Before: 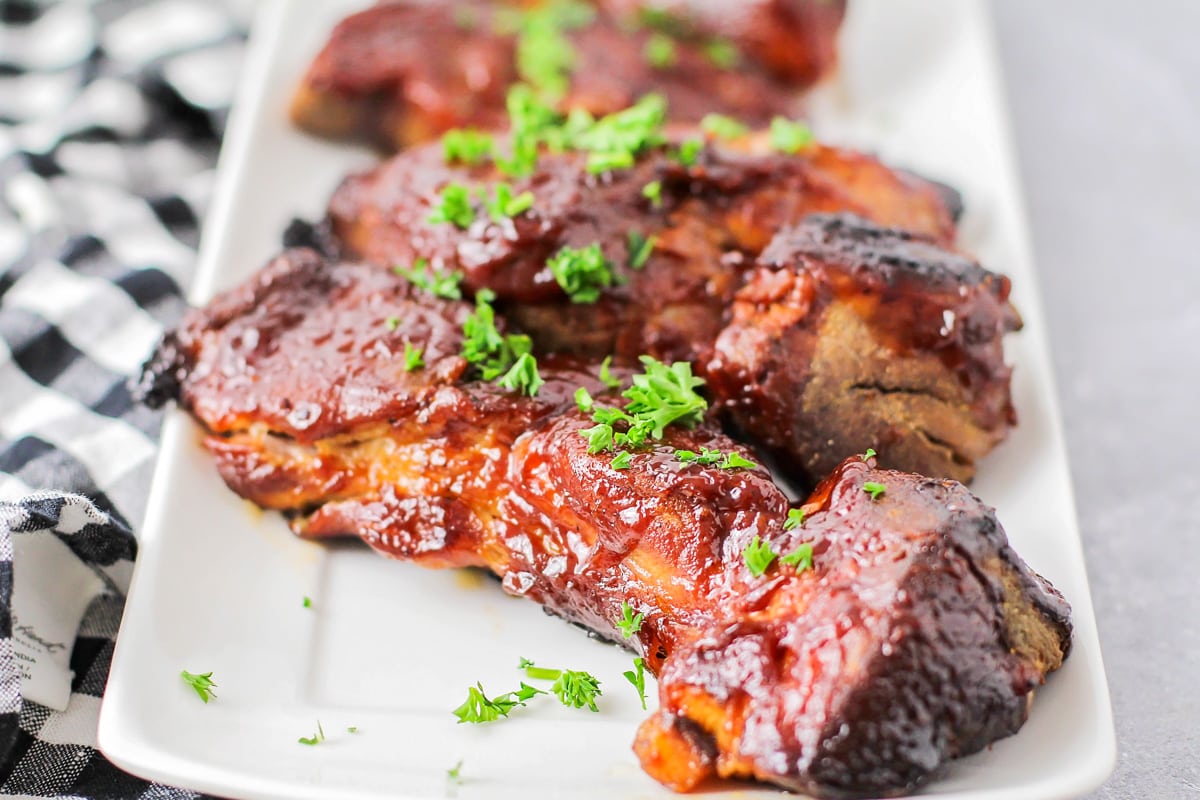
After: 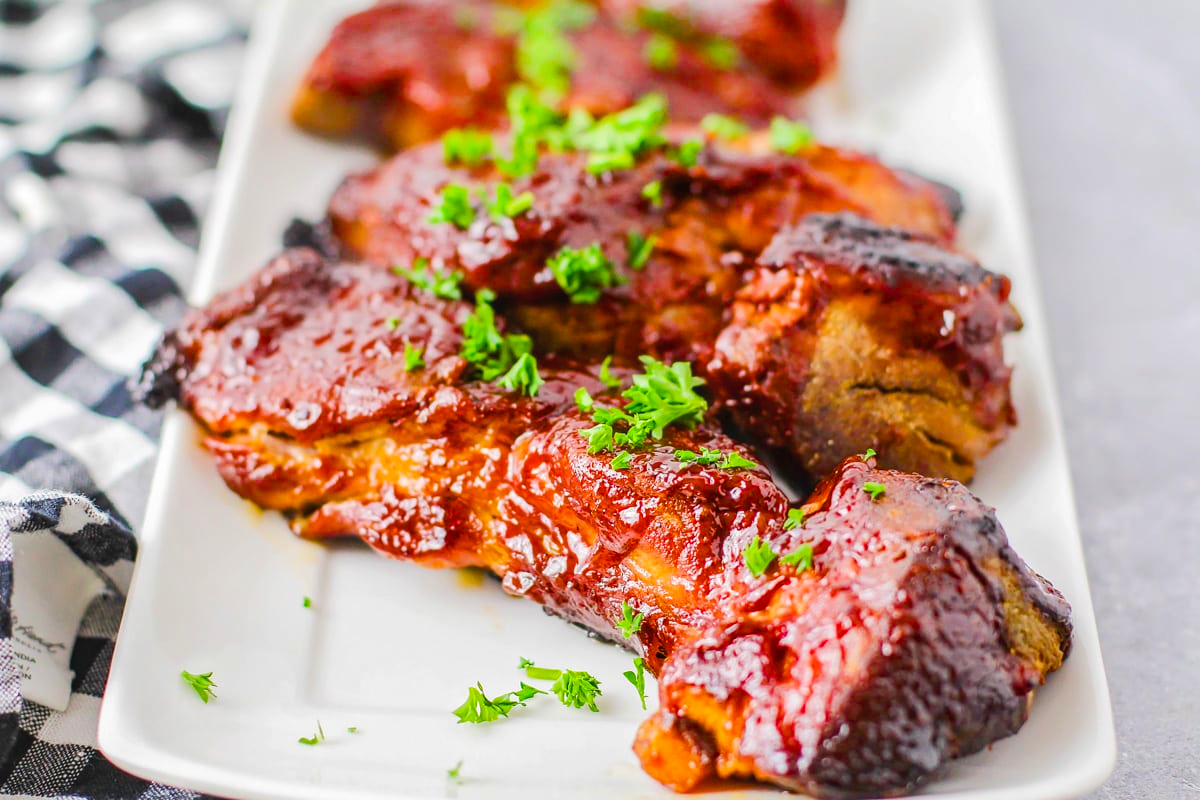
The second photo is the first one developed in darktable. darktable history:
local contrast: detail 110%
color balance rgb: linear chroma grading › global chroma 20.148%, perceptual saturation grading › global saturation 0.66%, perceptual saturation grading › mid-tones 6.071%, perceptual saturation grading › shadows 71.42%
